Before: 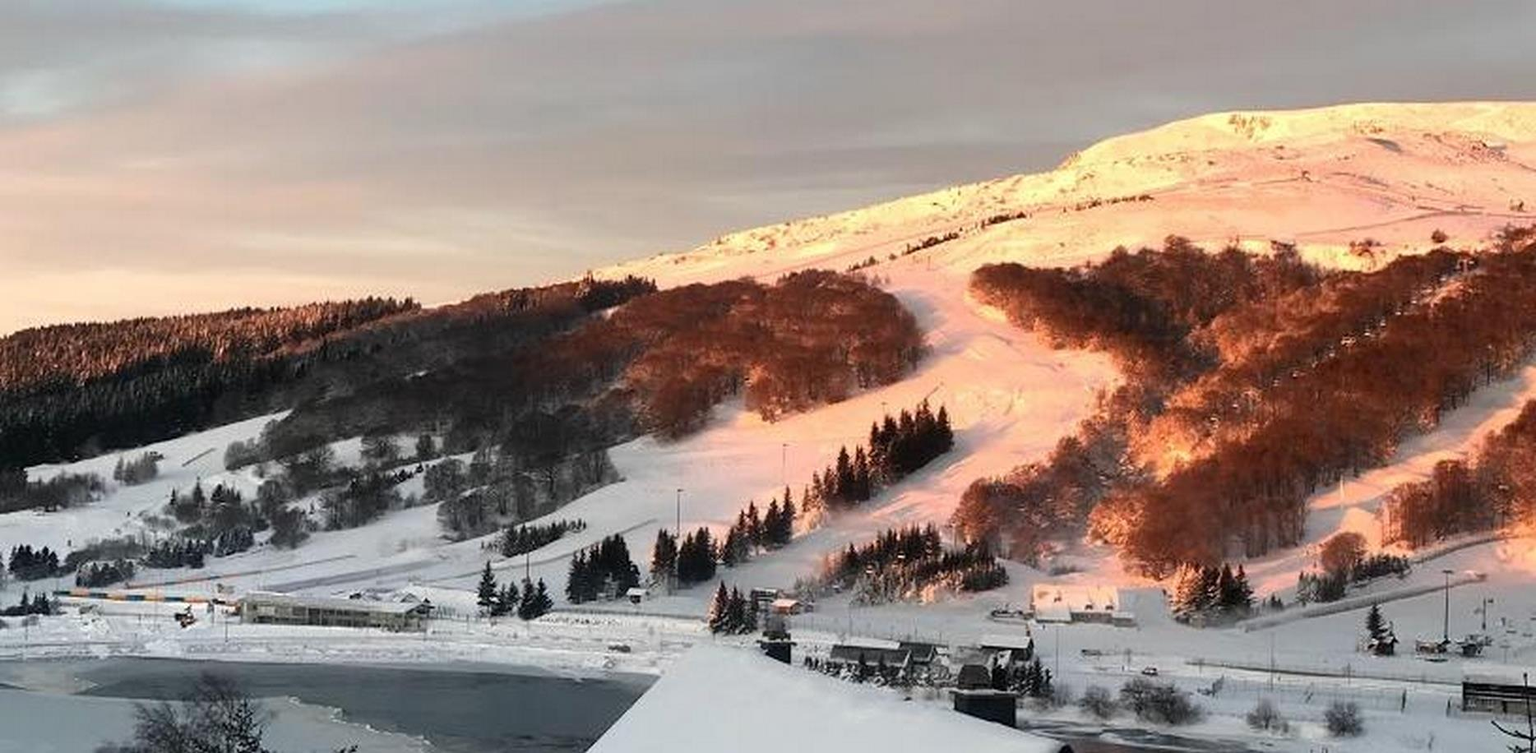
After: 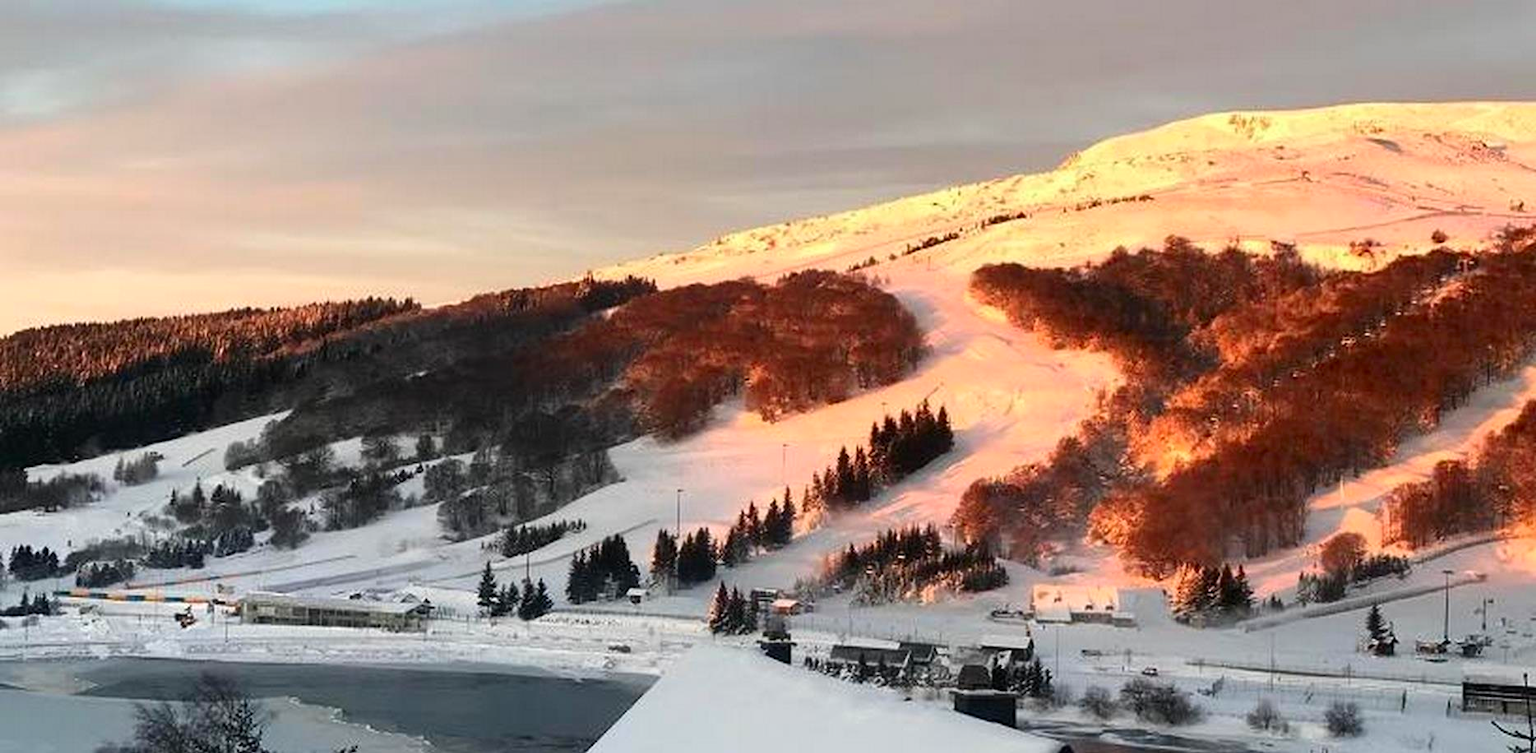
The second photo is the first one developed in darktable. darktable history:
contrast brightness saturation: contrast 0.091, saturation 0.268
